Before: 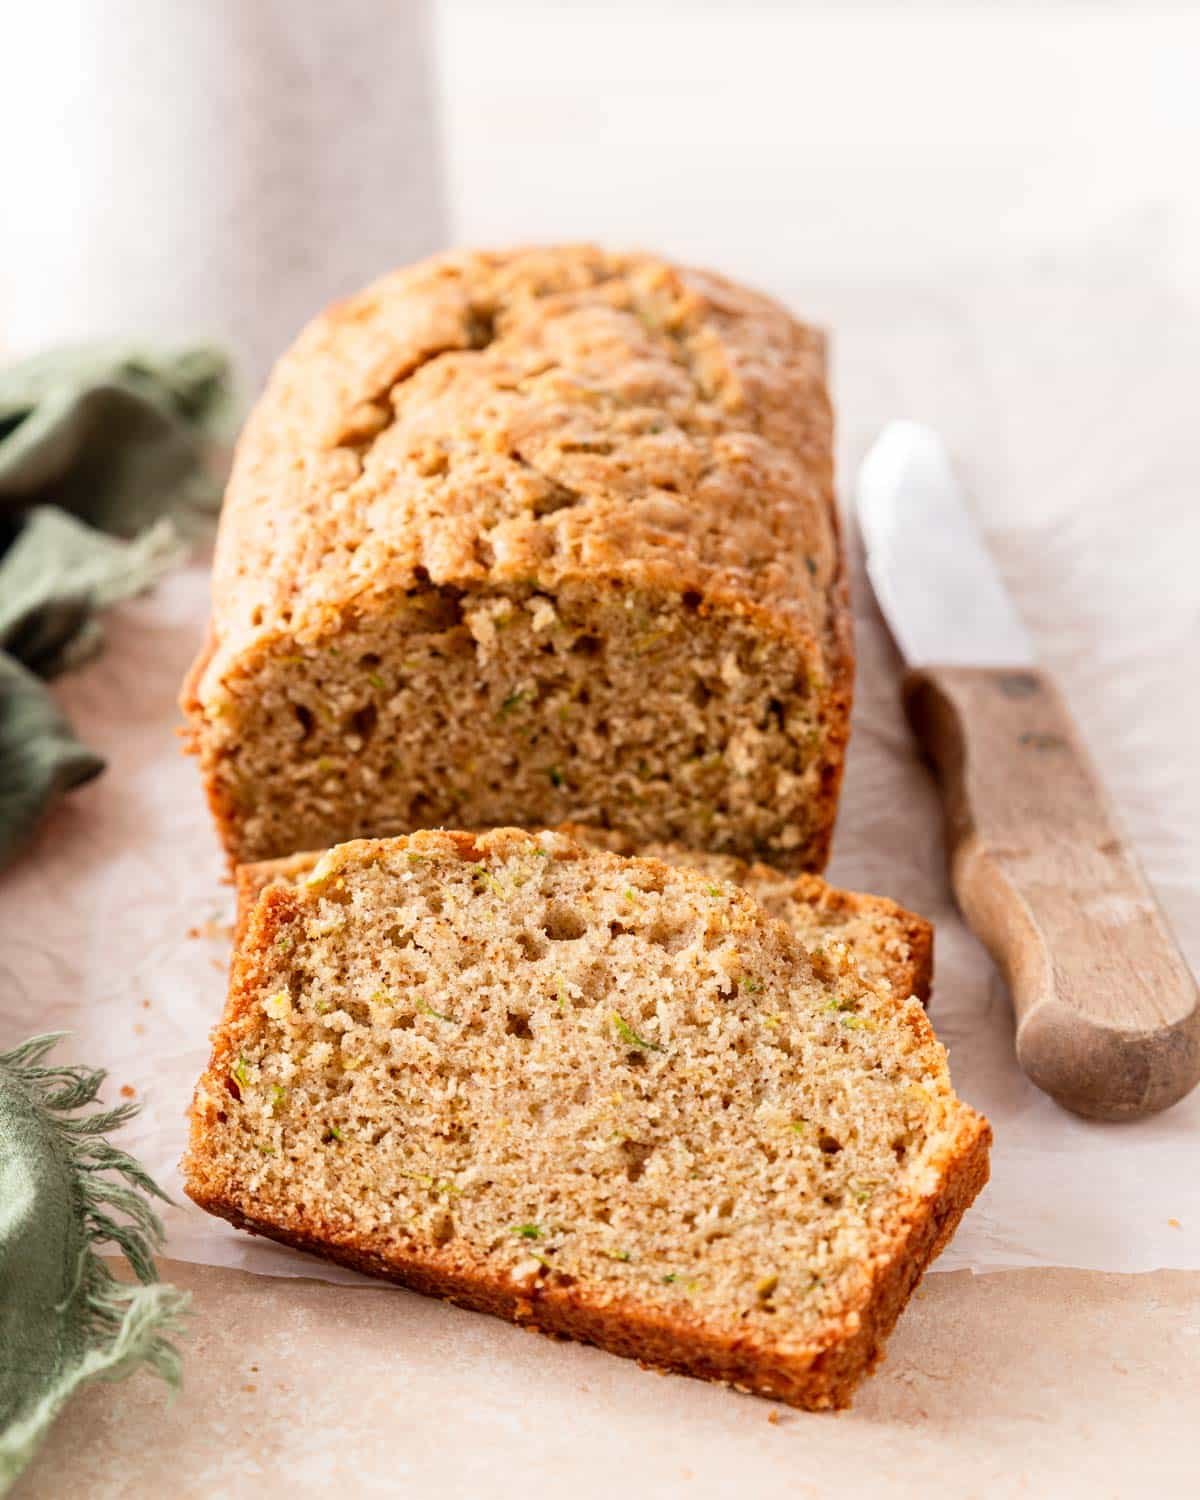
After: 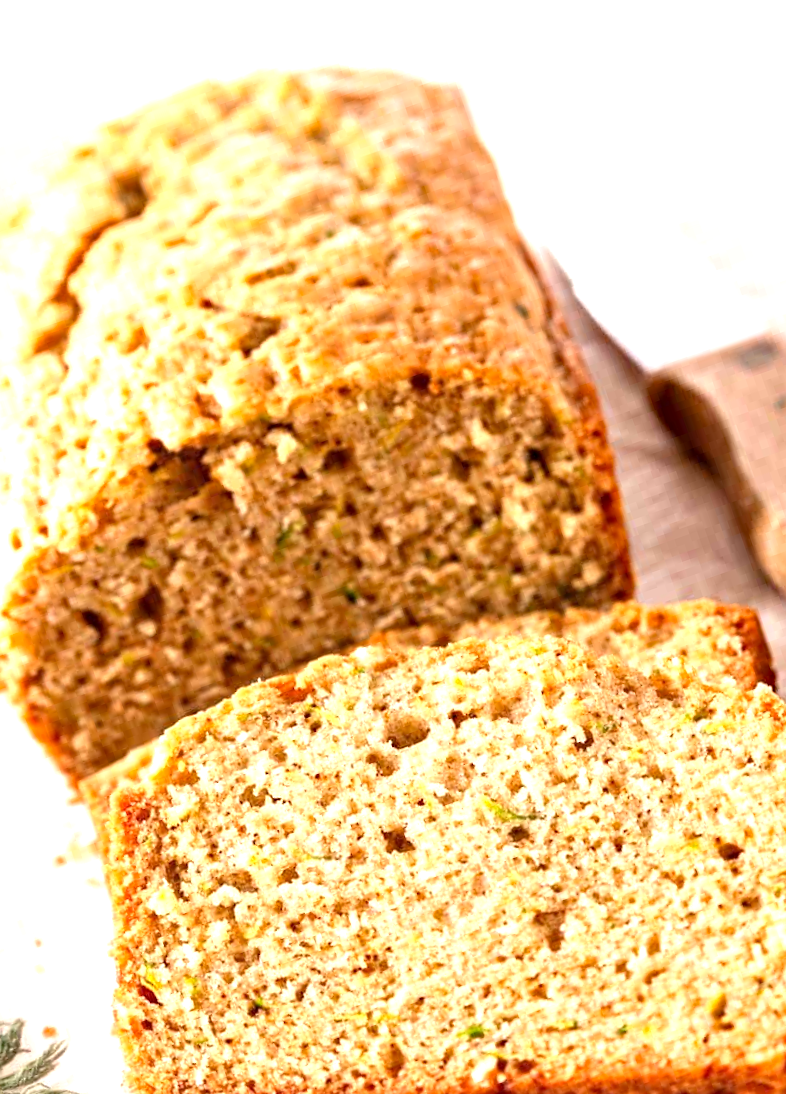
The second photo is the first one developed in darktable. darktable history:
crop and rotate: angle 19.22°, left 6.741%, right 4.35%, bottom 1.059%
exposure: exposure 0.948 EV, compensate highlight preservation false
haze removal: compatibility mode true, adaptive false
